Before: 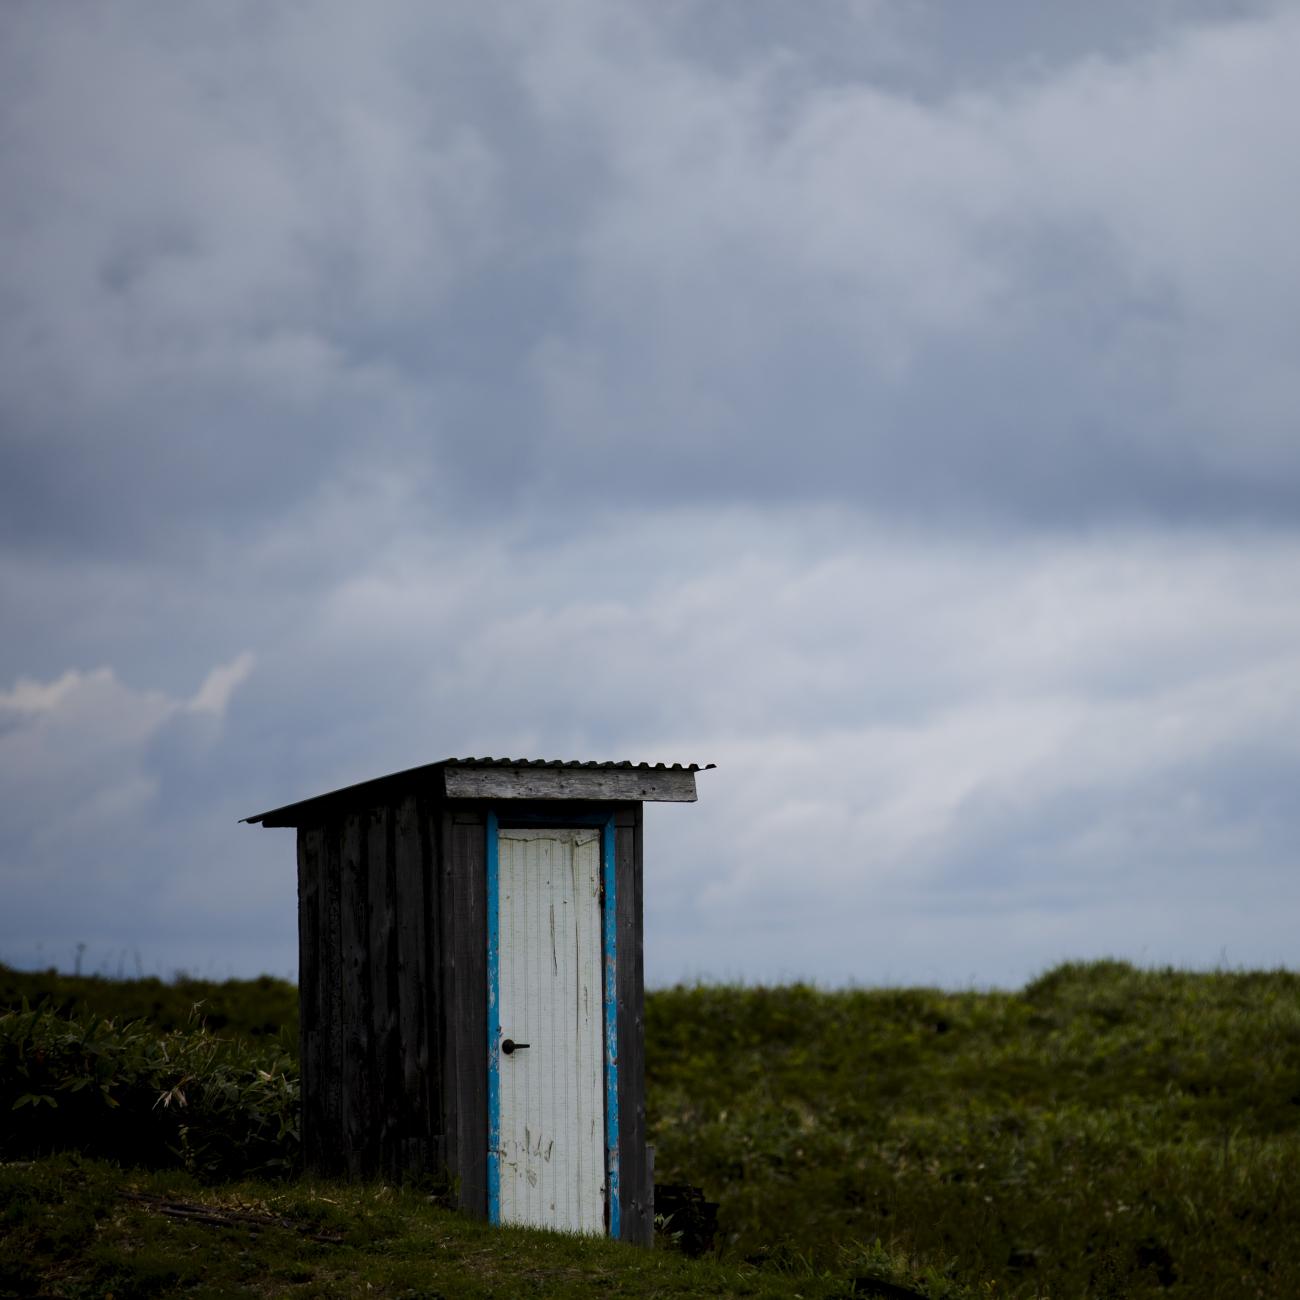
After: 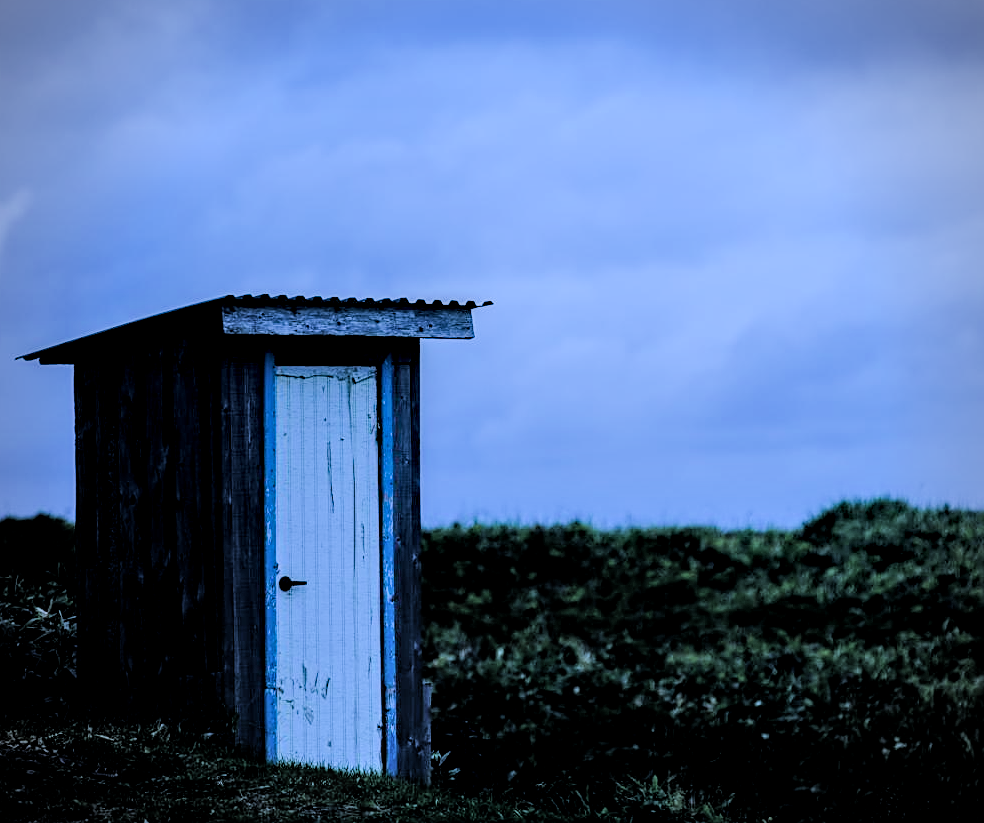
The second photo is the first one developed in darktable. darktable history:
sharpen: on, module defaults
exposure: black level correction -0.005, exposure 0.624 EV, compensate highlight preservation false
crop and rotate: left 17.213%, top 35.69%, right 7.07%, bottom 0.945%
color calibration: illuminant as shot in camera, x 0.463, y 0.417, temperature 2660.03 K, gamut compression 1.71
local contrast: detail 144%
filmic rgb: black relative exposure -2.87 EV, white relative exposure 4.56 EV, threshold 3.01 EV, hardness 1.78, contrast 1.247, enable highlight reconstruction true
vignetting: fall-off radius 60.73%, brightness -0.477, unbound false
